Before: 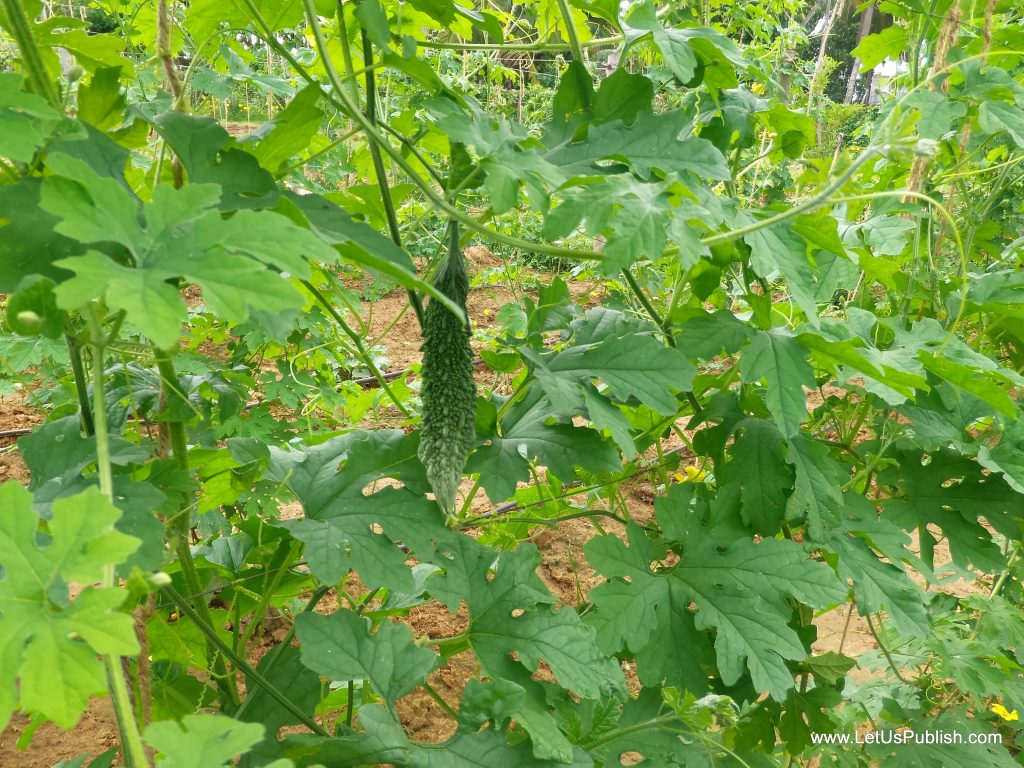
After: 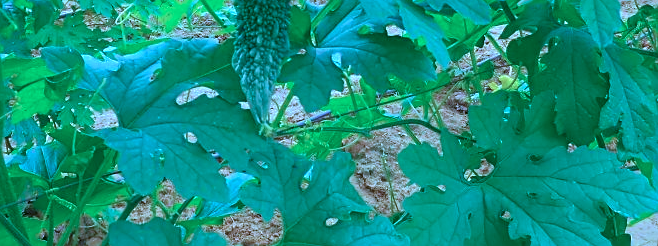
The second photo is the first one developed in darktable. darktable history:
color calibration: illuminant as shot in camera, x 0.463, y 0.42, temperature 2689.58 K
crop: left 18.227%, top 51.007%, right 17.465%, bottom 16.856%
sharpen: on, module defaults
tone curve: curves: ch0 [(0, 0) (0.003, 0.032) (0.011, 0.04) (0.025, 0.058) (0.044, 0.084) (0.069, 0.107) (0.1, 0.13) (0.136, 0.158) (0.177, 0.193) (0.224, 0.236) (0.277, 0.283) (0.335, 0.335) (0.399, 0.399) (0.468, 0.467) (0.543, 0.533) (0.623, 0.612) (0.709, 0.698) (0.801, 0.776) (0.898, 0.848) (1, 1)], color space Lab, independent channels, preserve colors none
